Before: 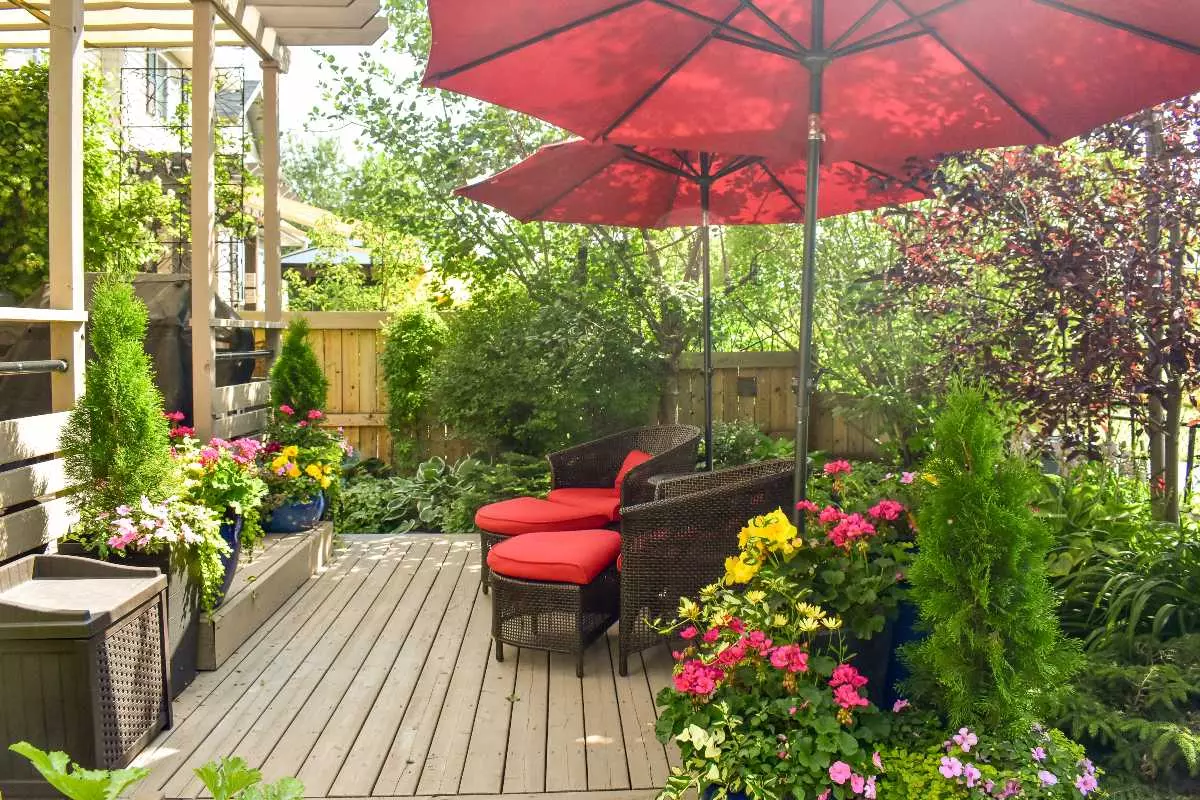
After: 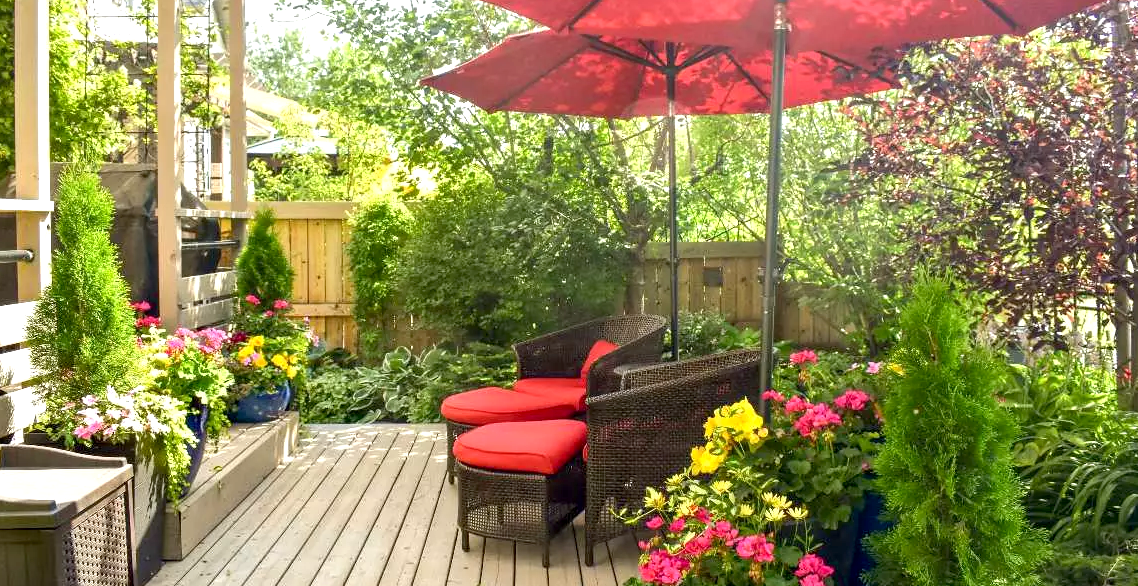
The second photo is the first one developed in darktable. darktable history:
crop and rotate: left 2.863%, top 13.874%, right 2.27%, bottom 12.84%
exposure: black level correction 0.005, exposure 0.413 EV, compensate highlight preservation false
